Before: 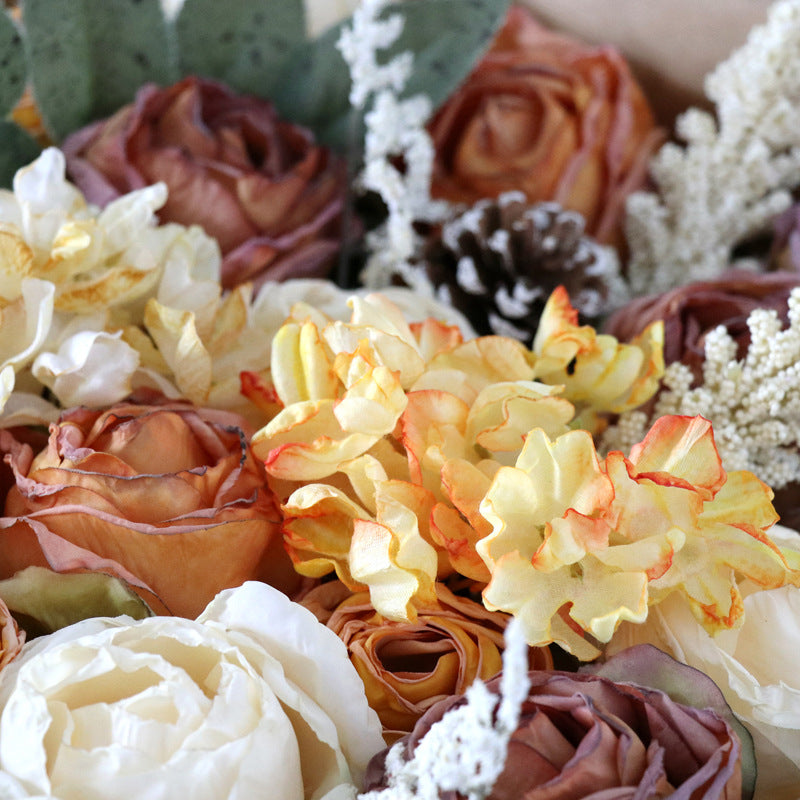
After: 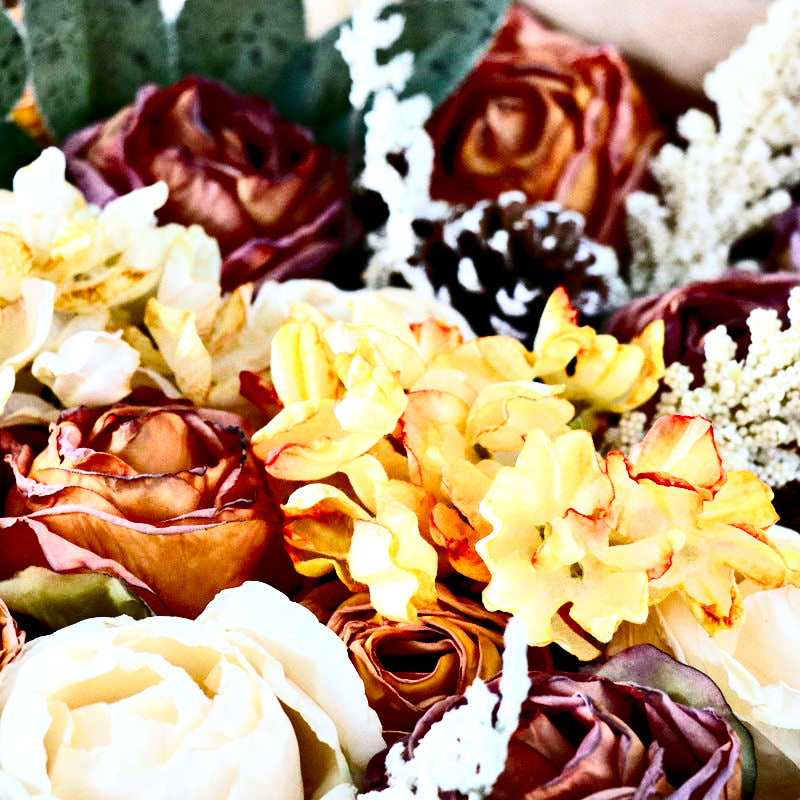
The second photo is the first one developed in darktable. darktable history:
contrast brightness saturation: contrast 0.4, brightness 0.05, saturation 0.25
contrast equalizer: octaves 7, y [[0.6 ×6], [0.55 ×6], [0 ×6], [0 ×6], [0 ×6]]
color balance rgb: linear chroma grading › shadows 32%, linear chroma grading › global chroma -2%, linear chroma grading › mid-tones 4%, perceptual saturation grading › global saturation -2%, perceptual saturation grading › highlights -8%, perceptual saturation grading › mid-tones 8%, perceptual saturation grading › shadows 4%, perceptual brilliance grading › highlights 8%, perceptual brilliance grading › mid-tones 4%, perceptual brilliance grading › shadows 2%, global vibrance 16%, saturation formula JzAzBz (2021)
